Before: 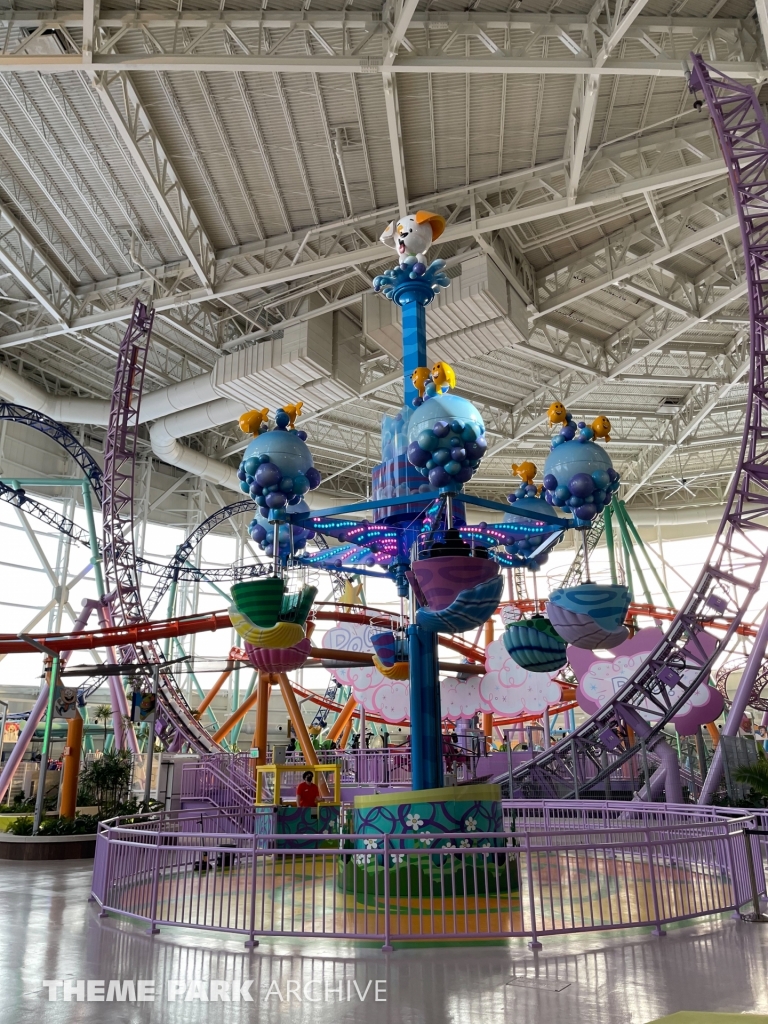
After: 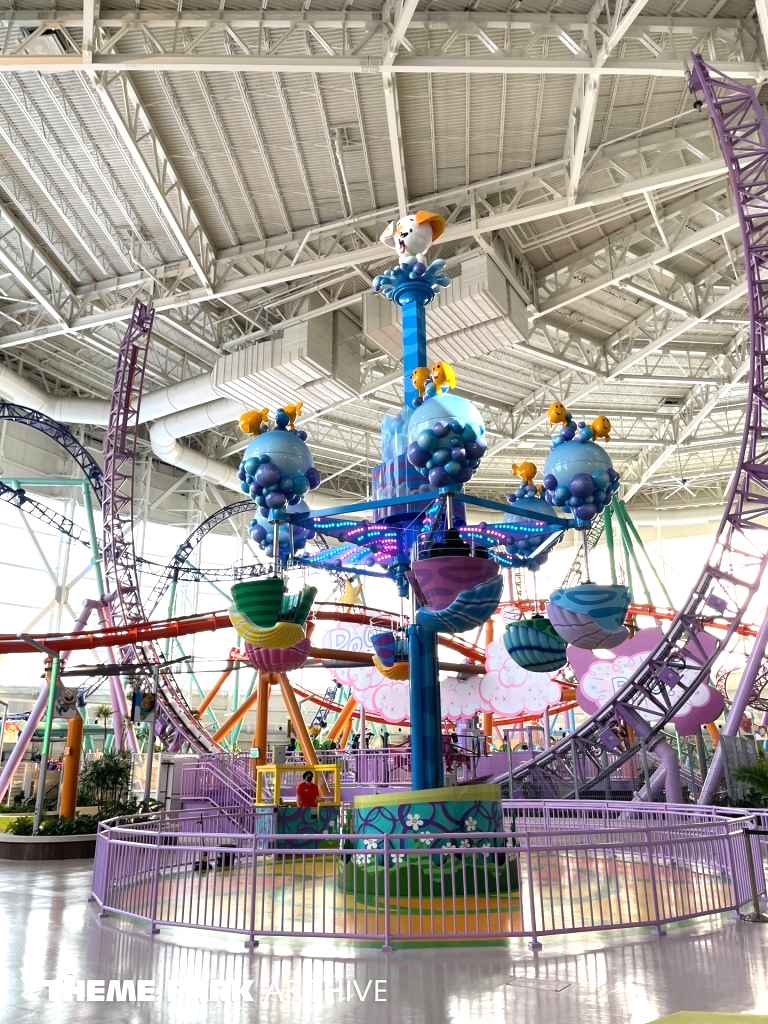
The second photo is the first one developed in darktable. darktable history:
exposure: black level correction 0, exposure 0.853 EV, compensate exposure bias true, compensate highlight preservation false
